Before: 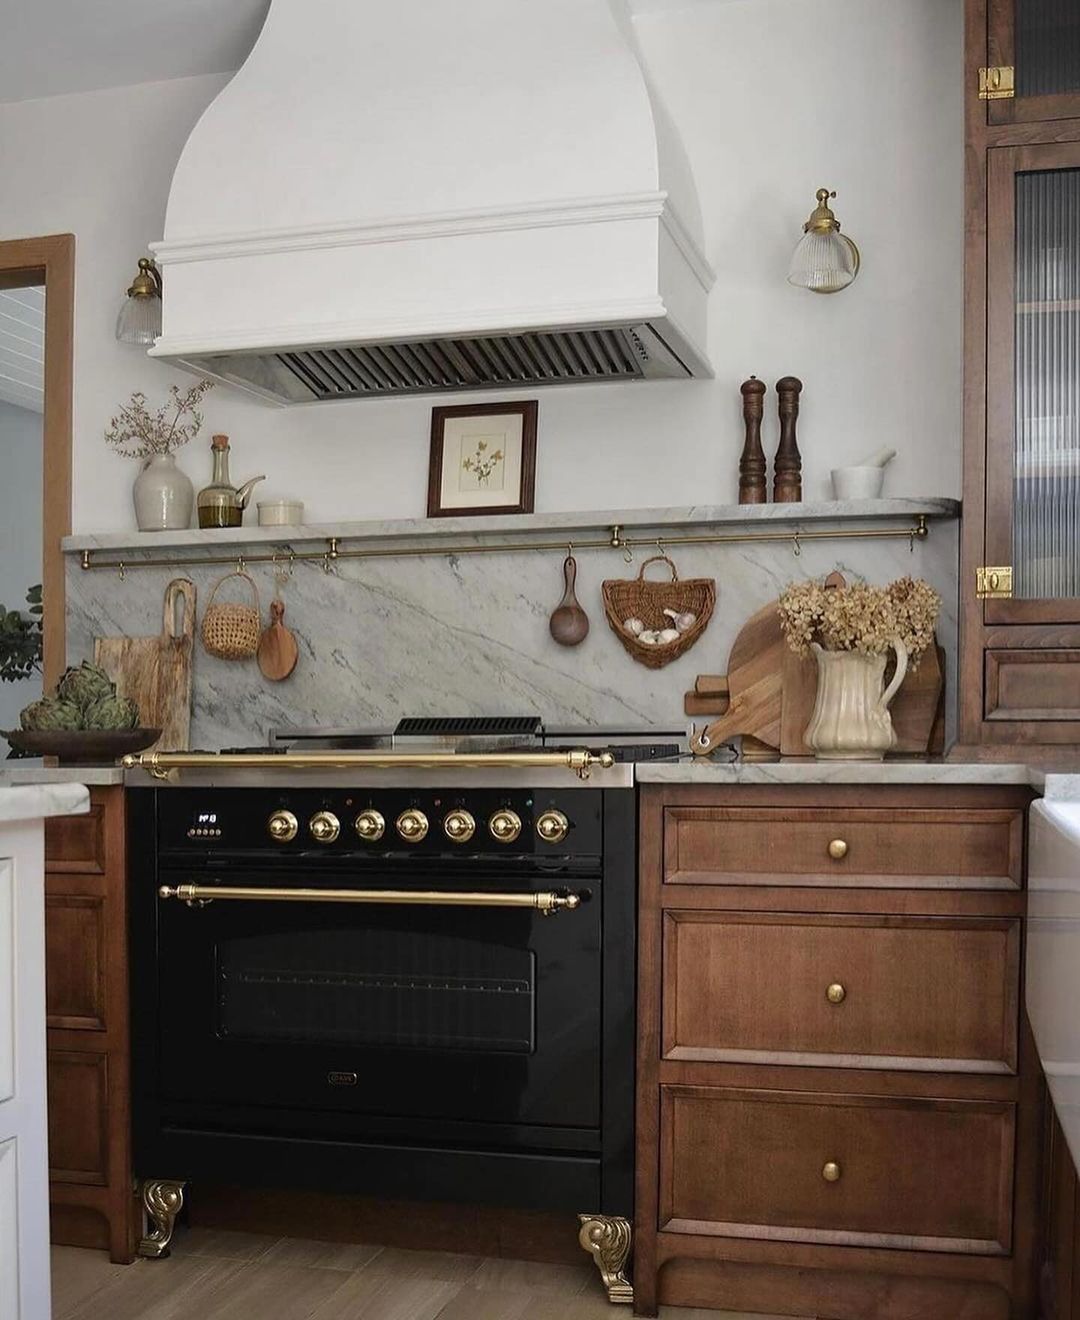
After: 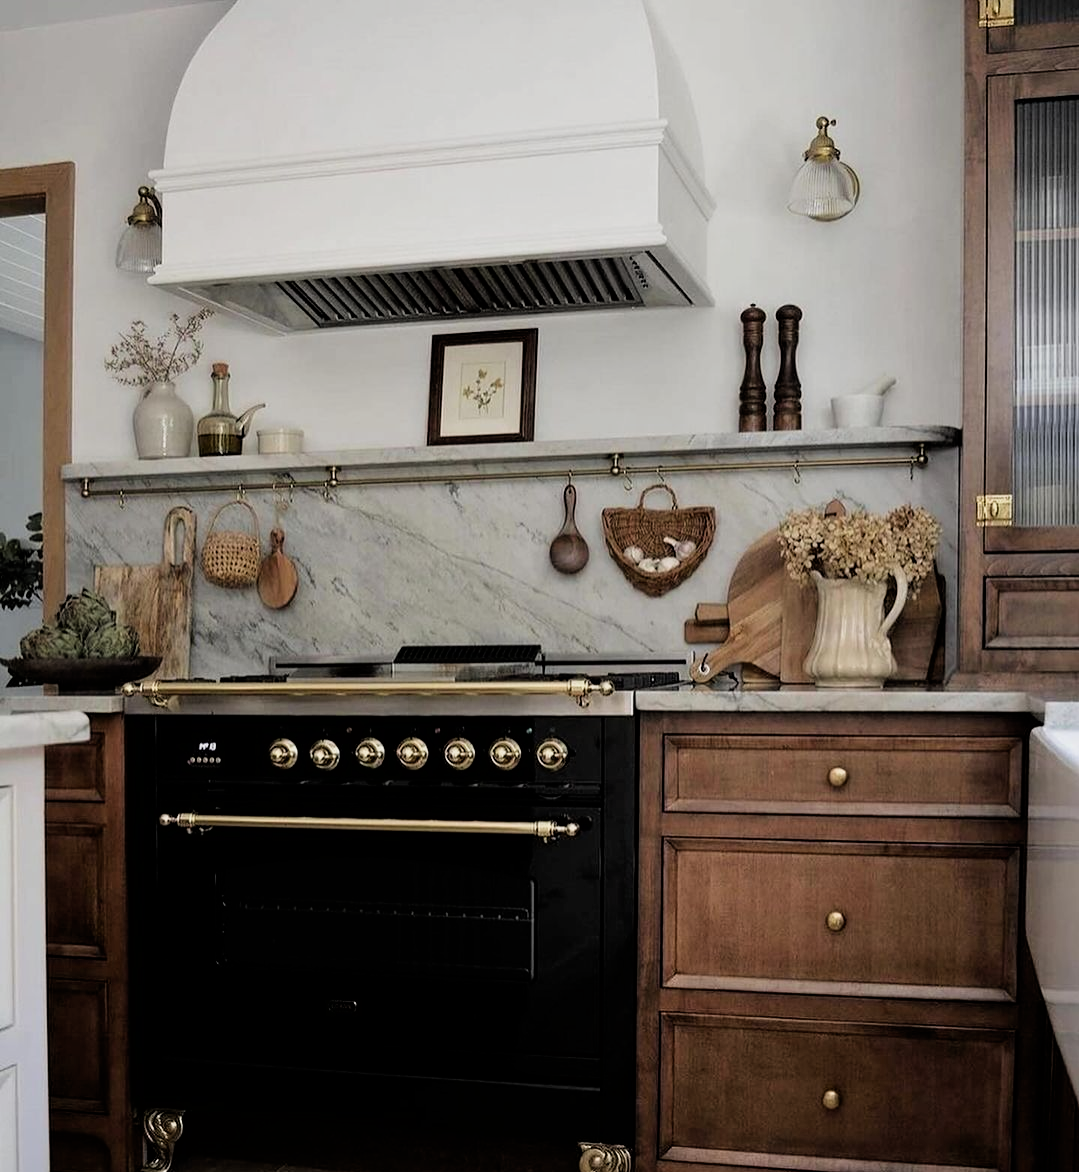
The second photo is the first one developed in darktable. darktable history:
filmic rgb: black relative exposure -5.04 EV, white relative exposure 3.19 EV, threshold 2.96 EV, hardness 3.43, contrast 1.204, highlights saturation mix -30.91%, enable highlight reconstruction true
crop and rotate: top 5.489%, bottom 5.696%
